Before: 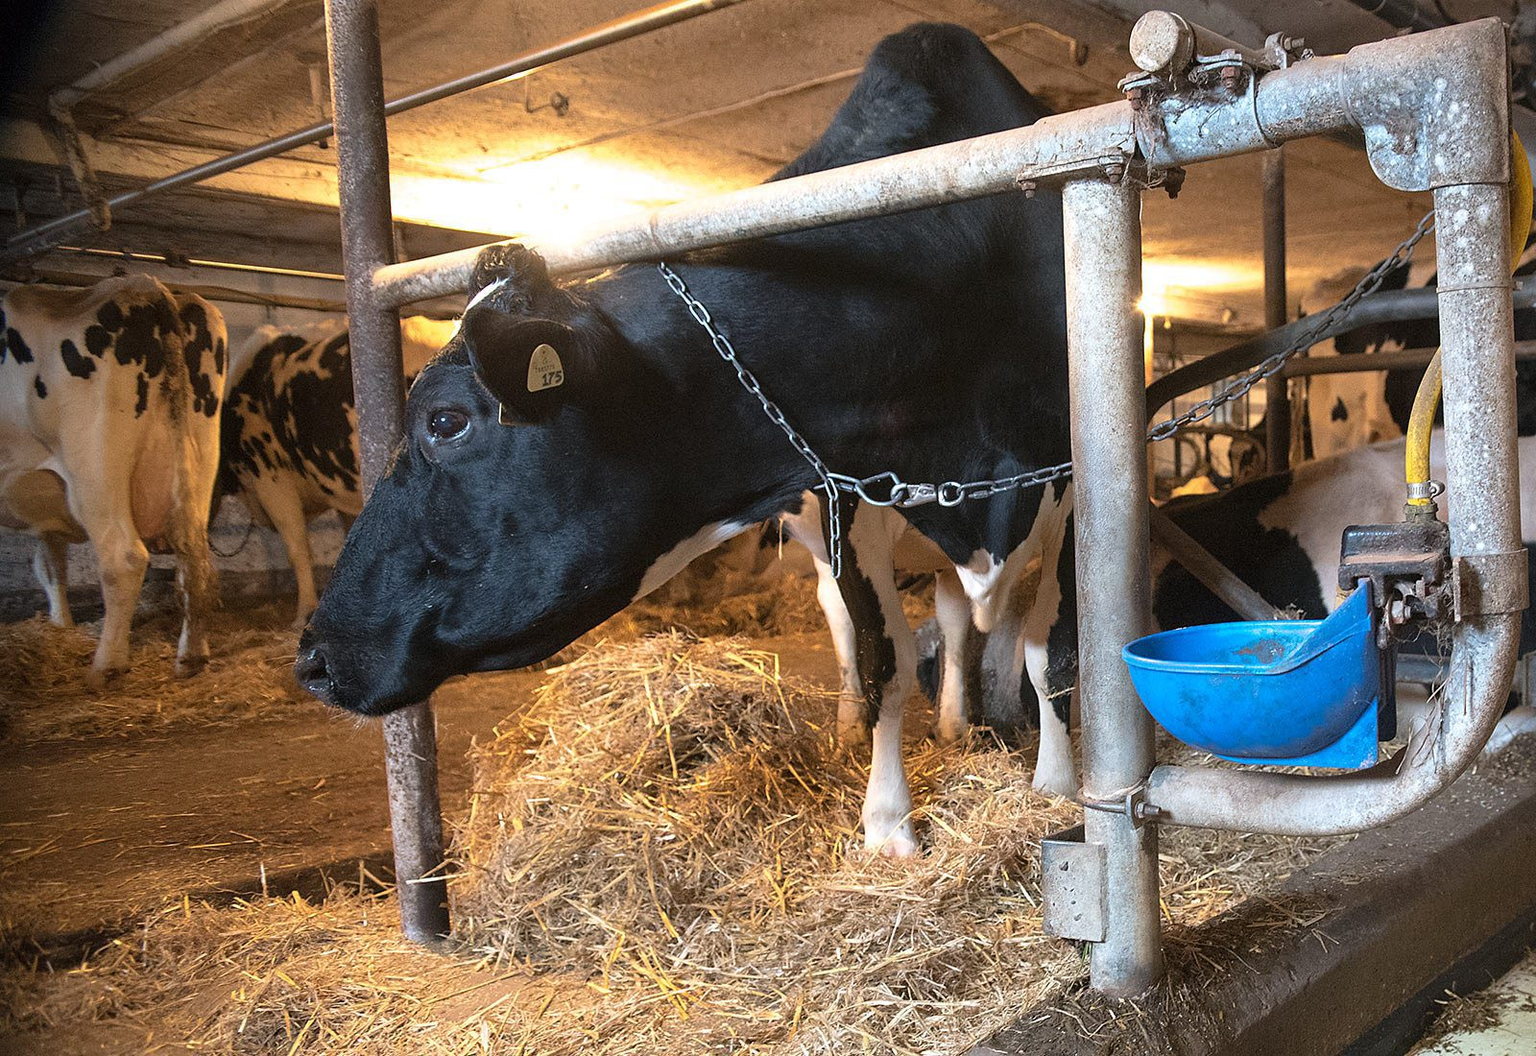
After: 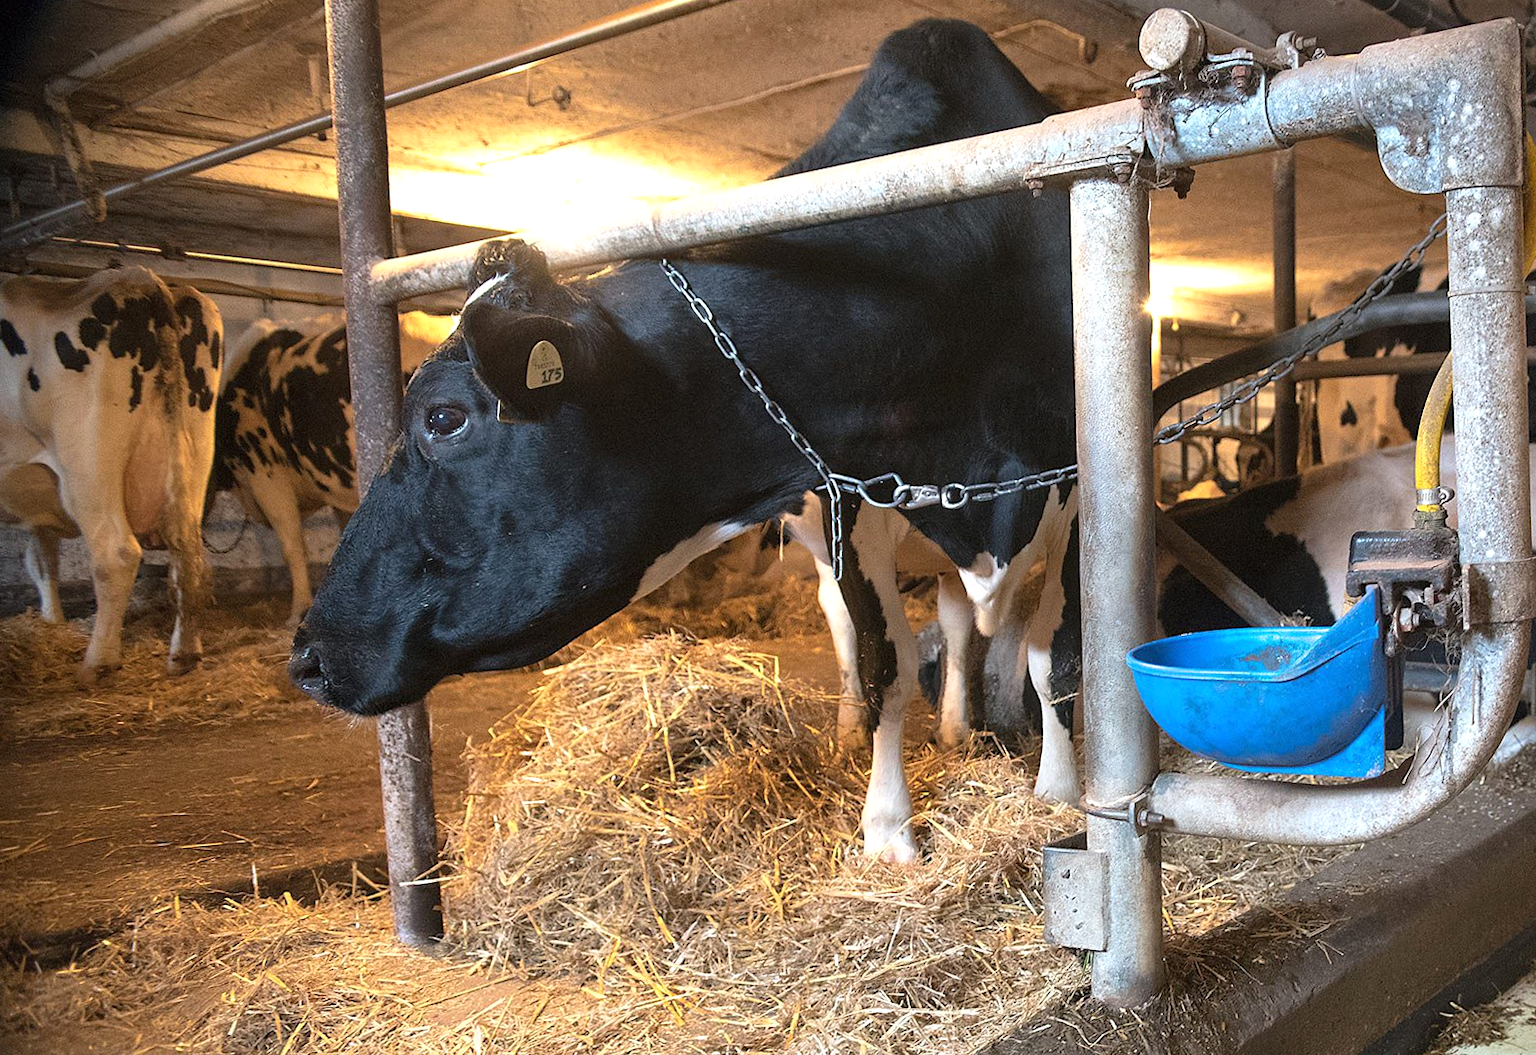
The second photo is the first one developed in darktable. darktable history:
exposure: exposure 0.207 EV, compensate highlight preservation false
crop and rotate: angle -0.5°
